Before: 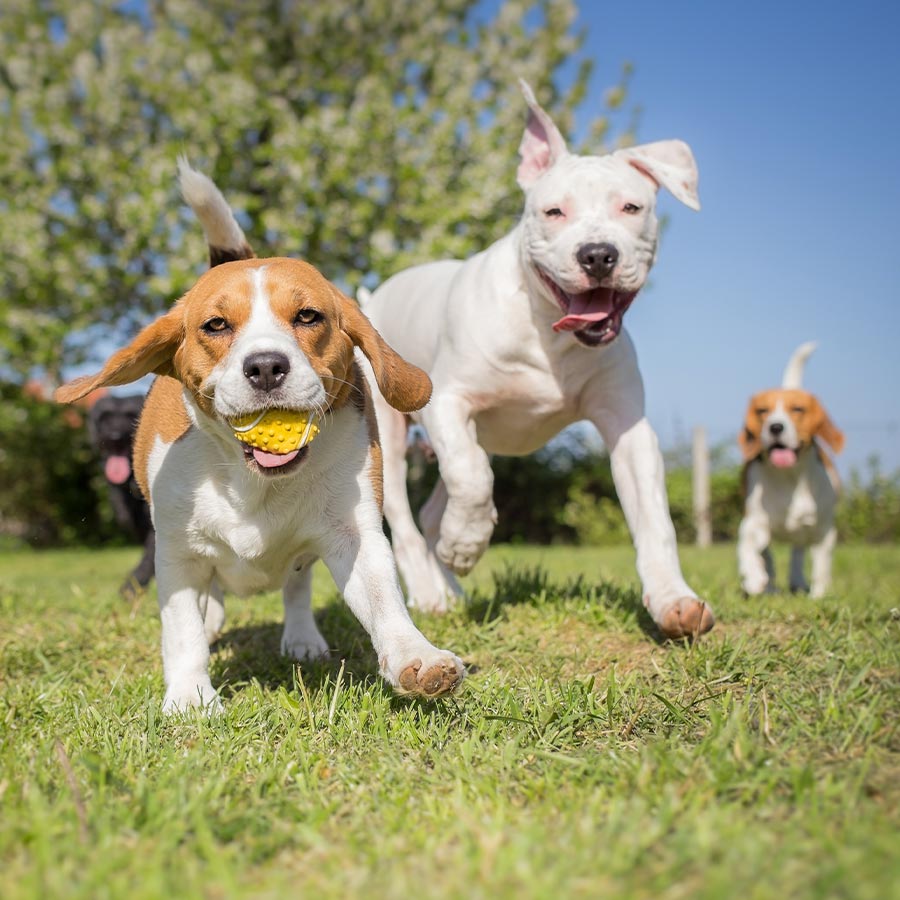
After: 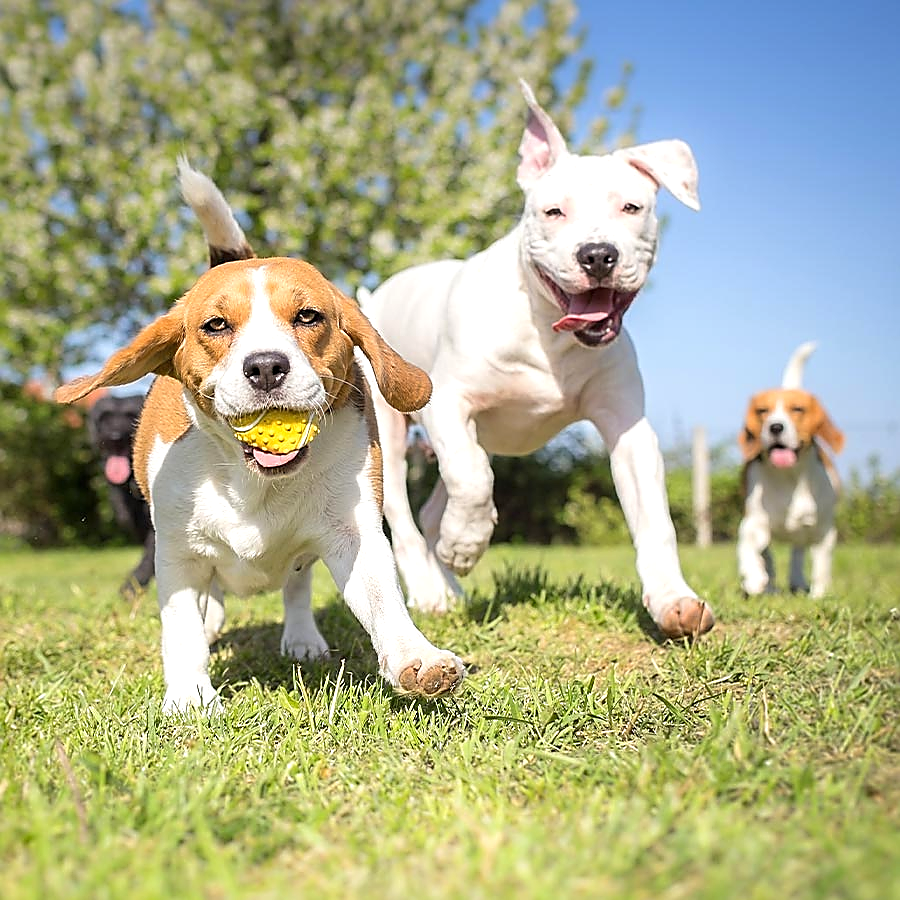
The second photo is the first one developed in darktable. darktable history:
exposure: black level correction 0, exposure 0.5 EV, compensate highlight preservation false
sharpen: radius 1.4, amount 1.25, threshold 0.7
